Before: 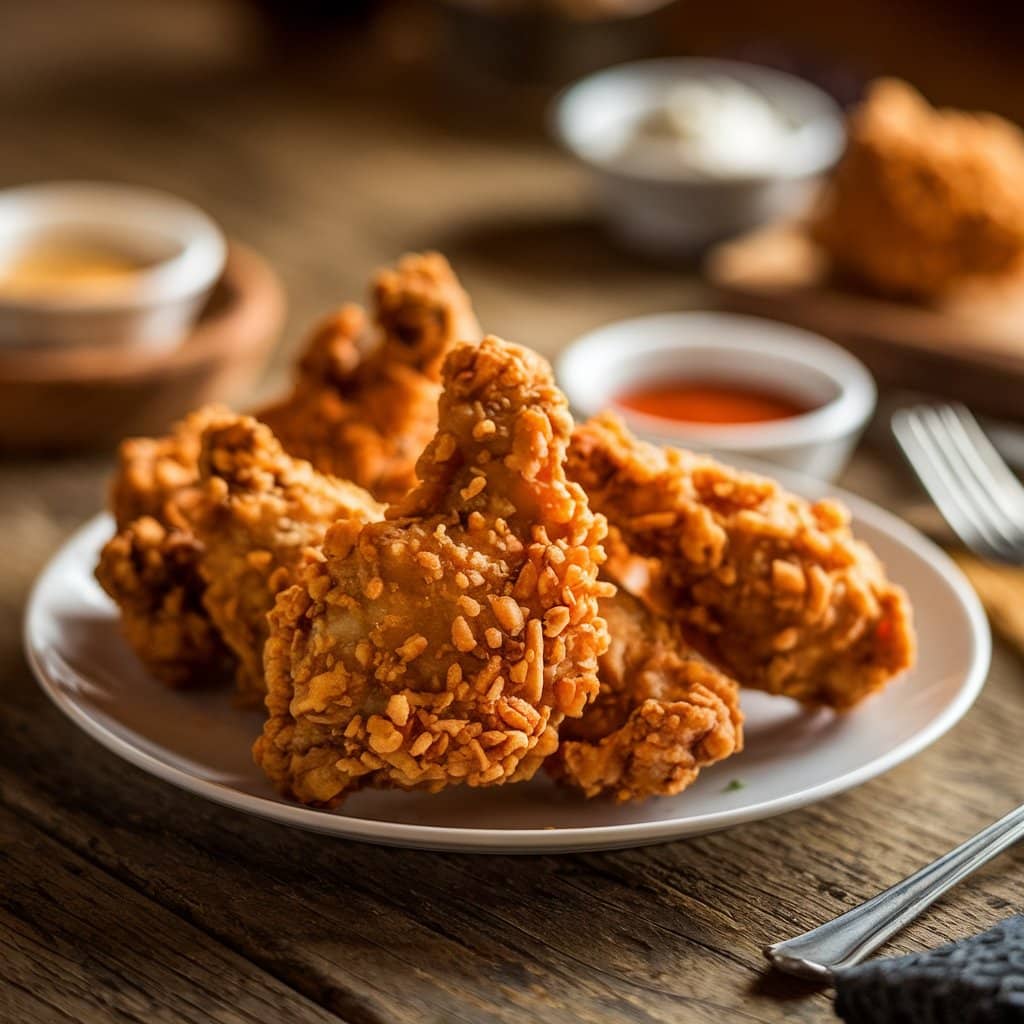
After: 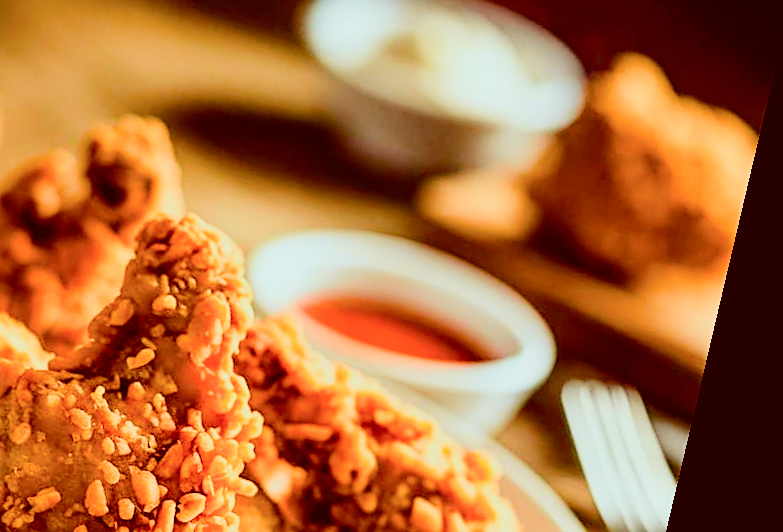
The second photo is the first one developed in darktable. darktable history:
rotate and perspective: rotation 13.27°, automatic cropping off
crop: left 36.005%, top 18.293%, right 0.31%, bottom 38.444%
filmic rgb: black relative exposure -7.65 EV, white relative exposure 4.56 EV, hardness 3.61, contrast 1.05
color correction: highlights a* -7.23, highlights b* -0.161, shadows a* 20.08, shadows b* 11.73
tone curve: curves: ch0 [(0, 0.026) (0.104, 0.1) (0.233, 0.262) (0.398, 0.507) (0.498, 0.621) (0.65, 0.757) (0.835, 0.883) (1, 0.961)]; ch1 [(0, 0) (0.346, 0.307) (0.408, 0.369) (0.453, 0.457) (0.482, 0.476) (0.502, 0.498) (0.521, 0.507) (0.553, 0.554) (0.638, 0.646) (0.693, 0.727) (1, 1)]; ch2 [(0, 0) (0.366, 0.337) (0.434, 0.46) (0.485, 0.494) (0.5, 0.494) (0.511, 0.508) (0.537, 0.55) (0.579, 0.599) (0.663, 0.67) (1, 1)], color space Lab, independent channels, preserve colors none
sharpen: on, module defaults
color balance rgb: linear chroma grading › shadows -2.2%, linear chroma grading › highlights -15%, linear chroma grading › global chroma -10%, linear chroma grading › mid-tones -10%, perceptual saturation grading › global saturation 45%, perceptual saturation grading › highlights -50%, perceptual saturation grading › shadows 30%, perceptual brilliance grading › global brilliance 18%, global vibrance 45%
white balance: emerald 1
